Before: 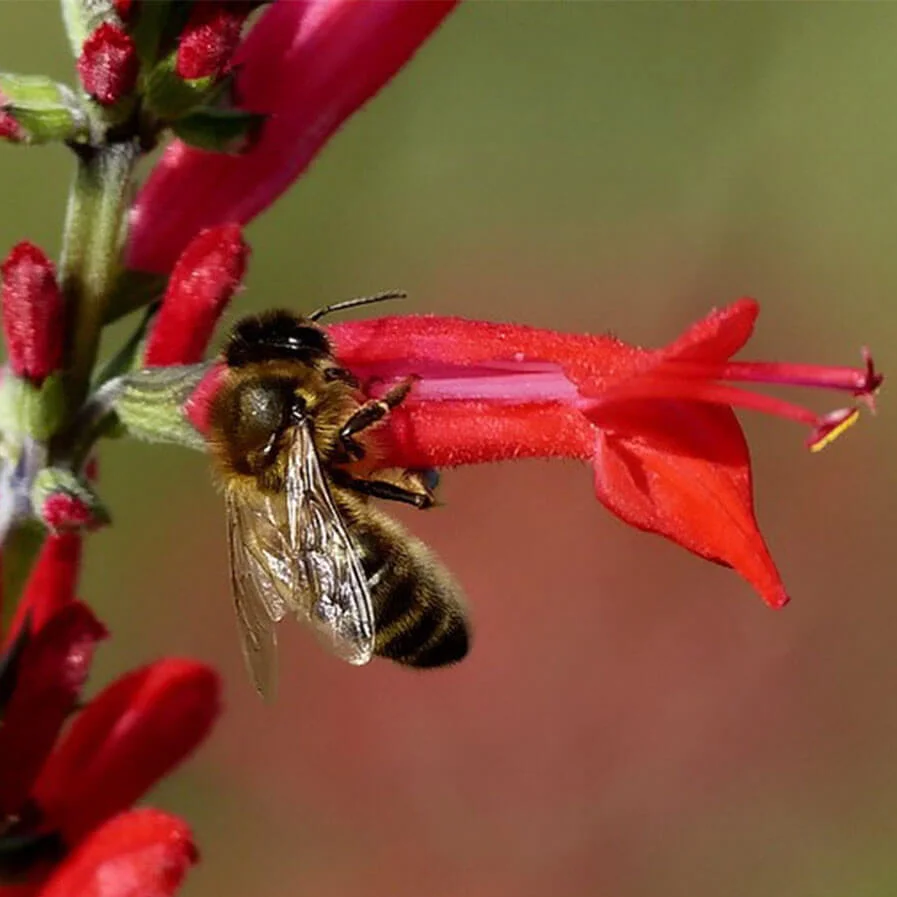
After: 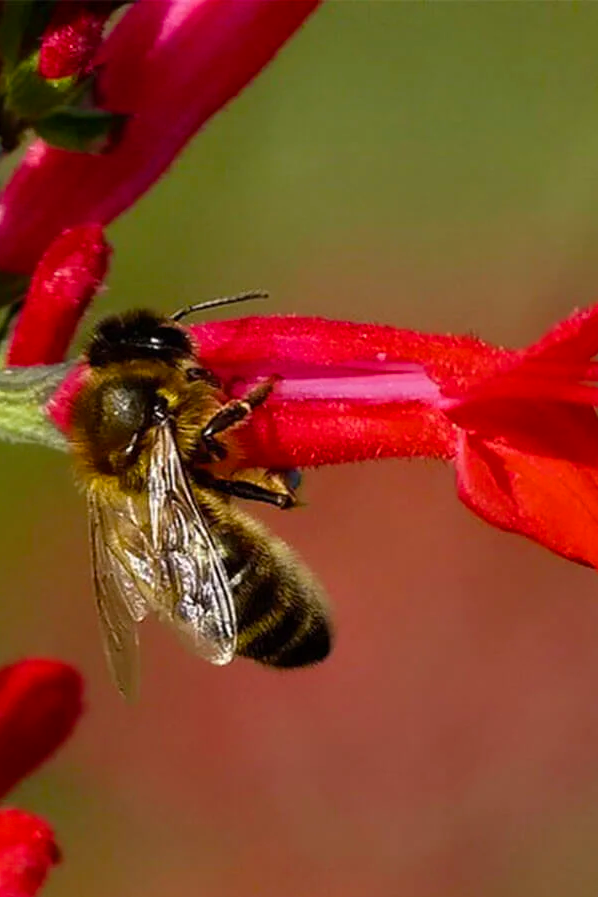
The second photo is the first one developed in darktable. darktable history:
crop and rotate: left 15.392%, right 17.922%
color balance rgb: perceptual saturation grading › global saturation 19.465%, global vibrance 20%
